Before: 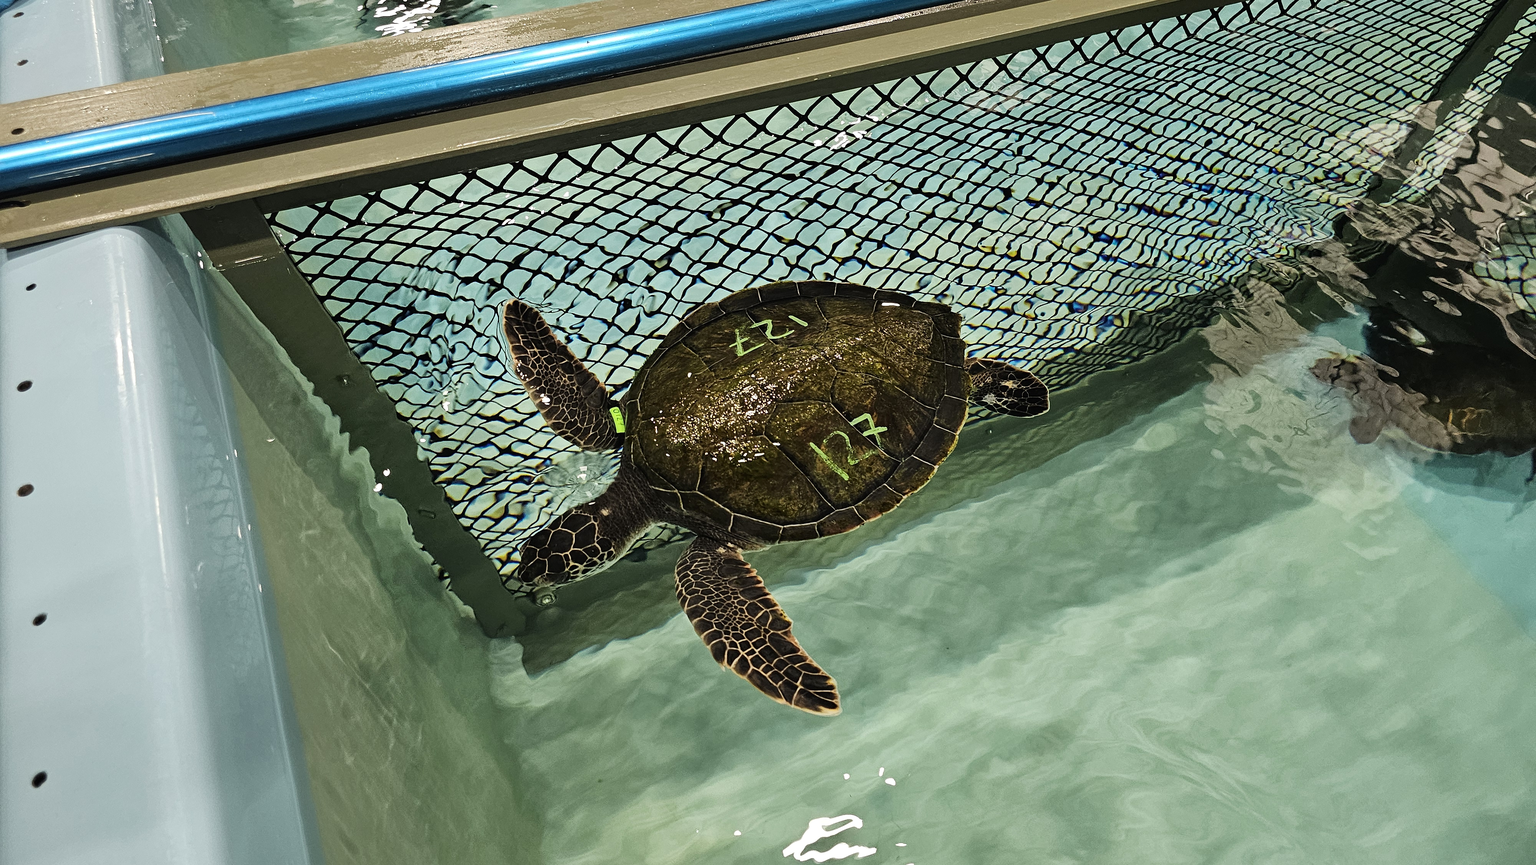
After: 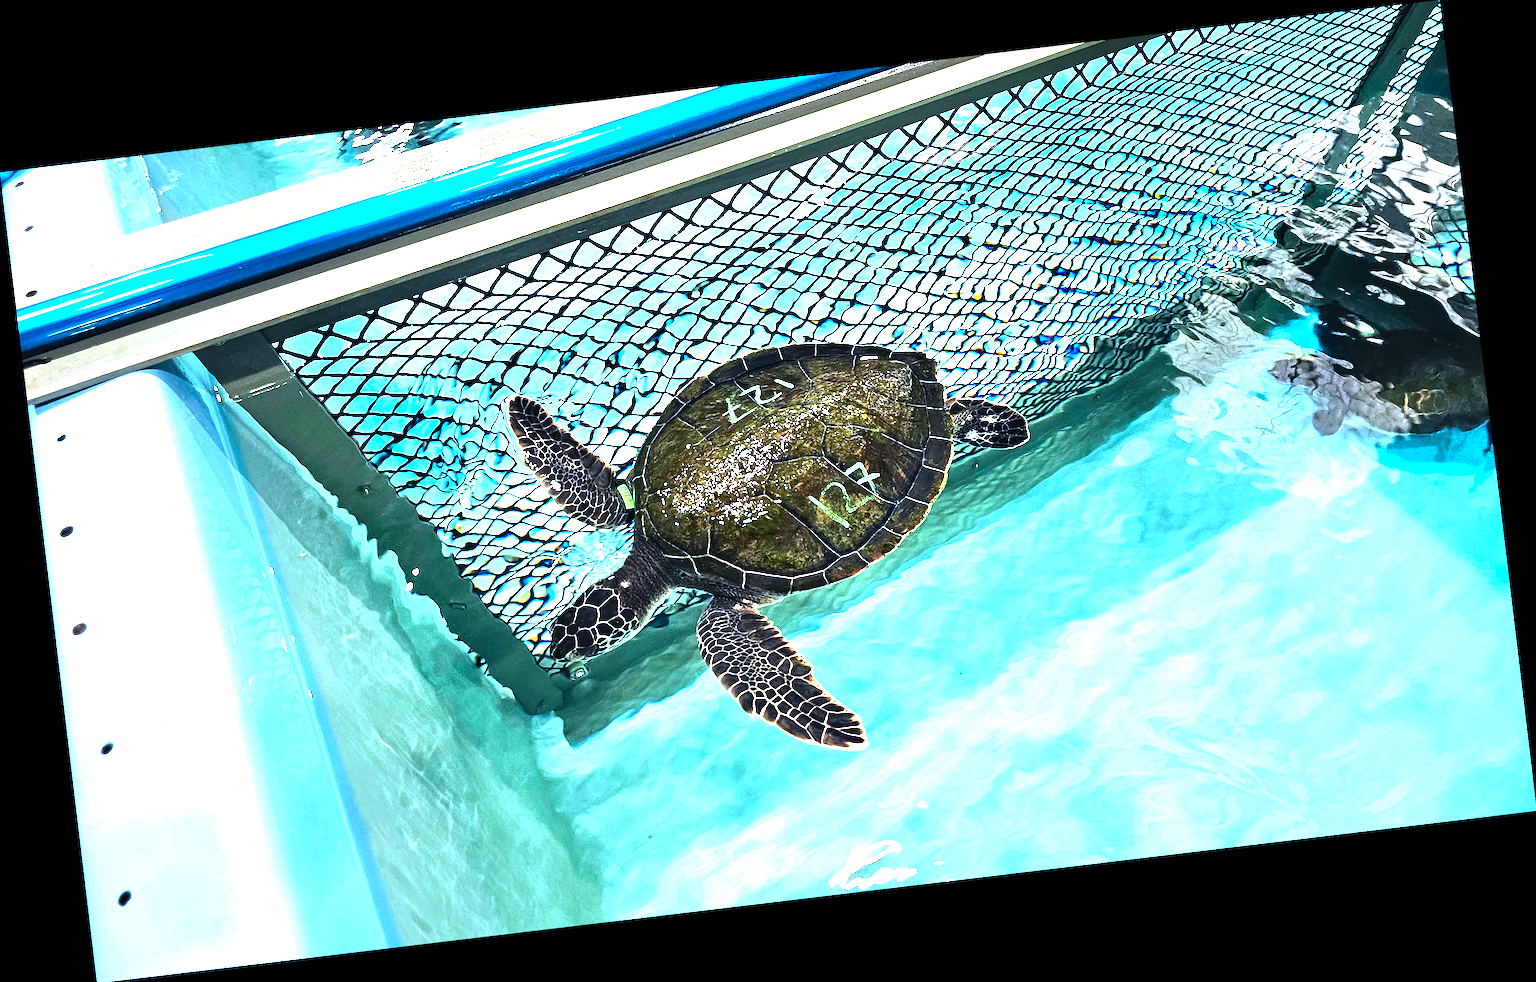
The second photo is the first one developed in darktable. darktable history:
tone equalizer: on, module defaults
rotate and perspective: rotation -6.83°, automatic cropping off
color calibration: illuminant as shot in camera, adaptation linear Bradford (ICC v4), x 0.406, y 0.405, temperature 3570.35 K, saturation algorithm version 1 (2020)
levels: levels [0, 0.281, 0.562]
contrast brightness saturation: contrast 0.04, saturation 0.07
